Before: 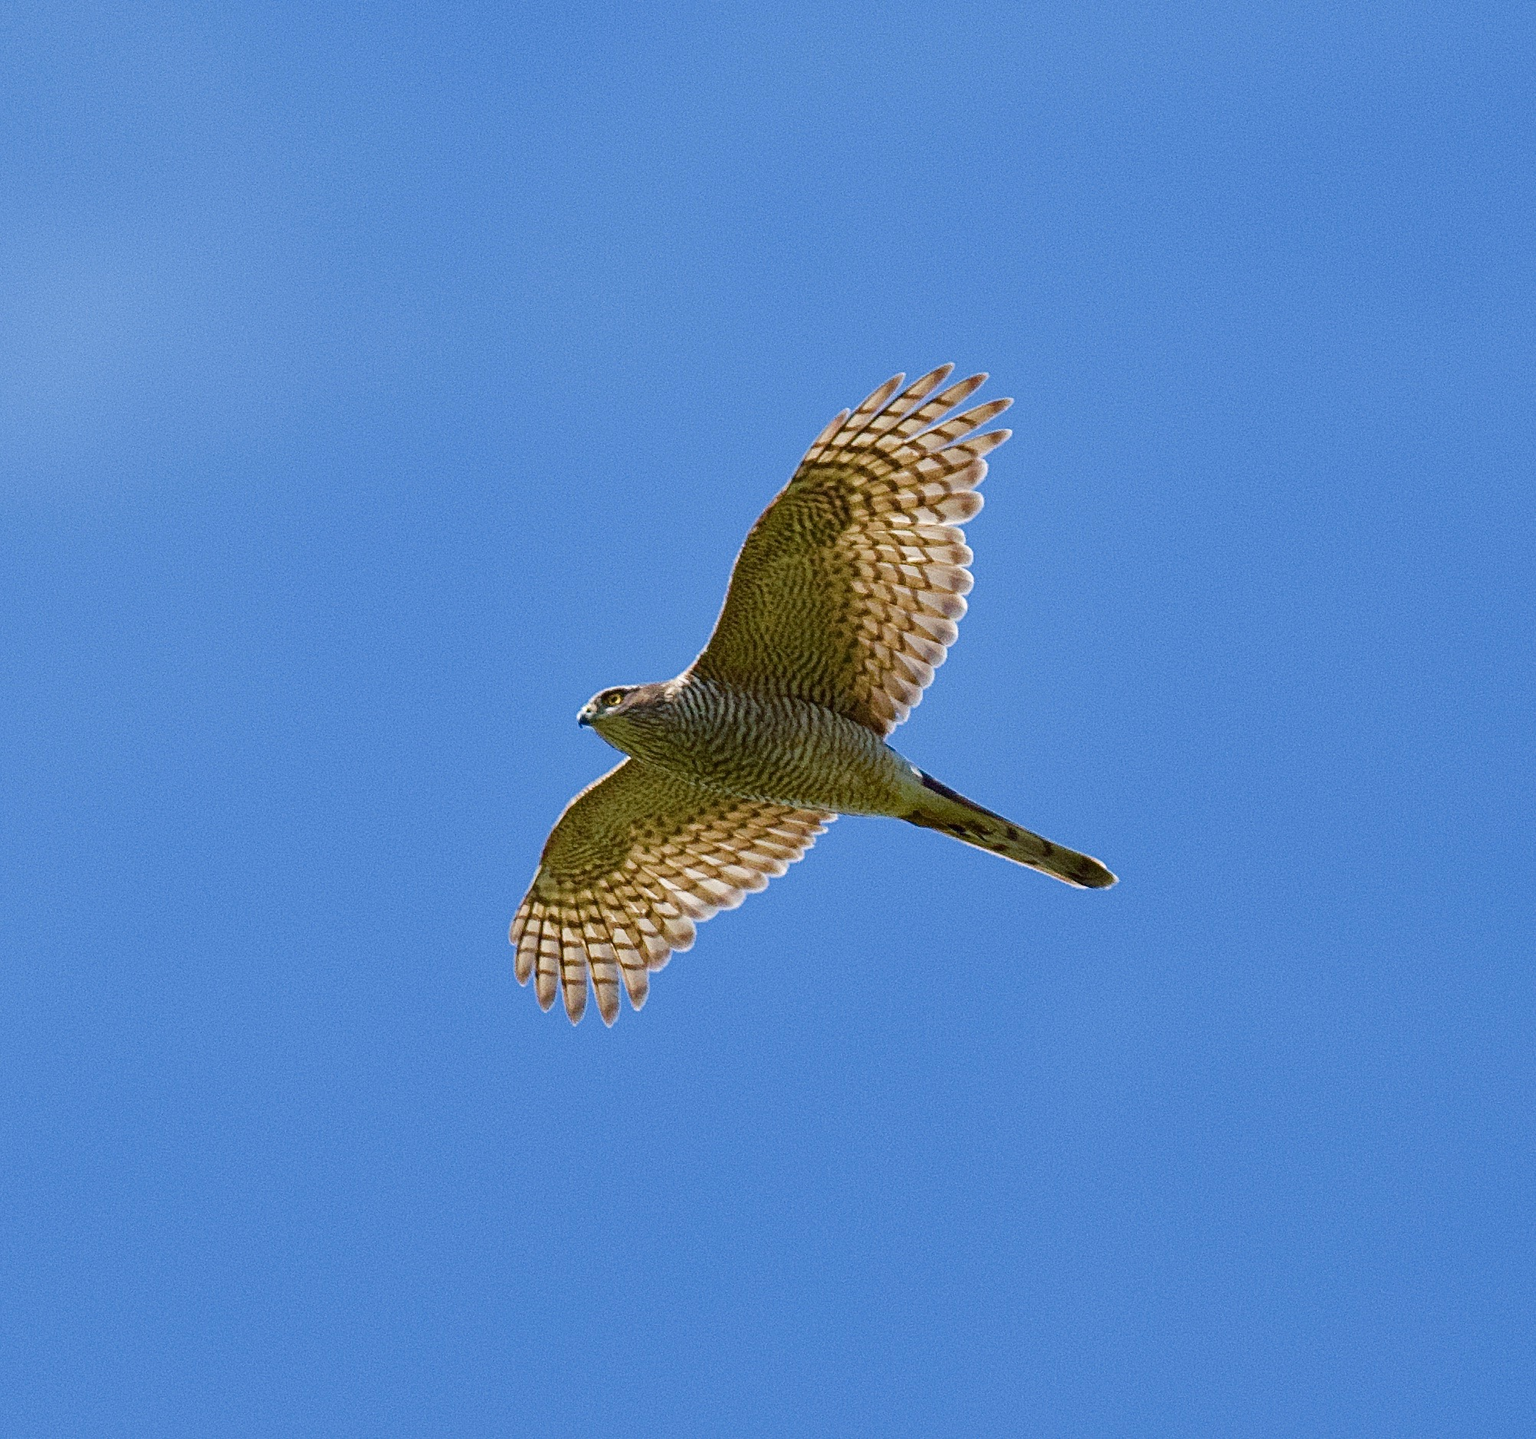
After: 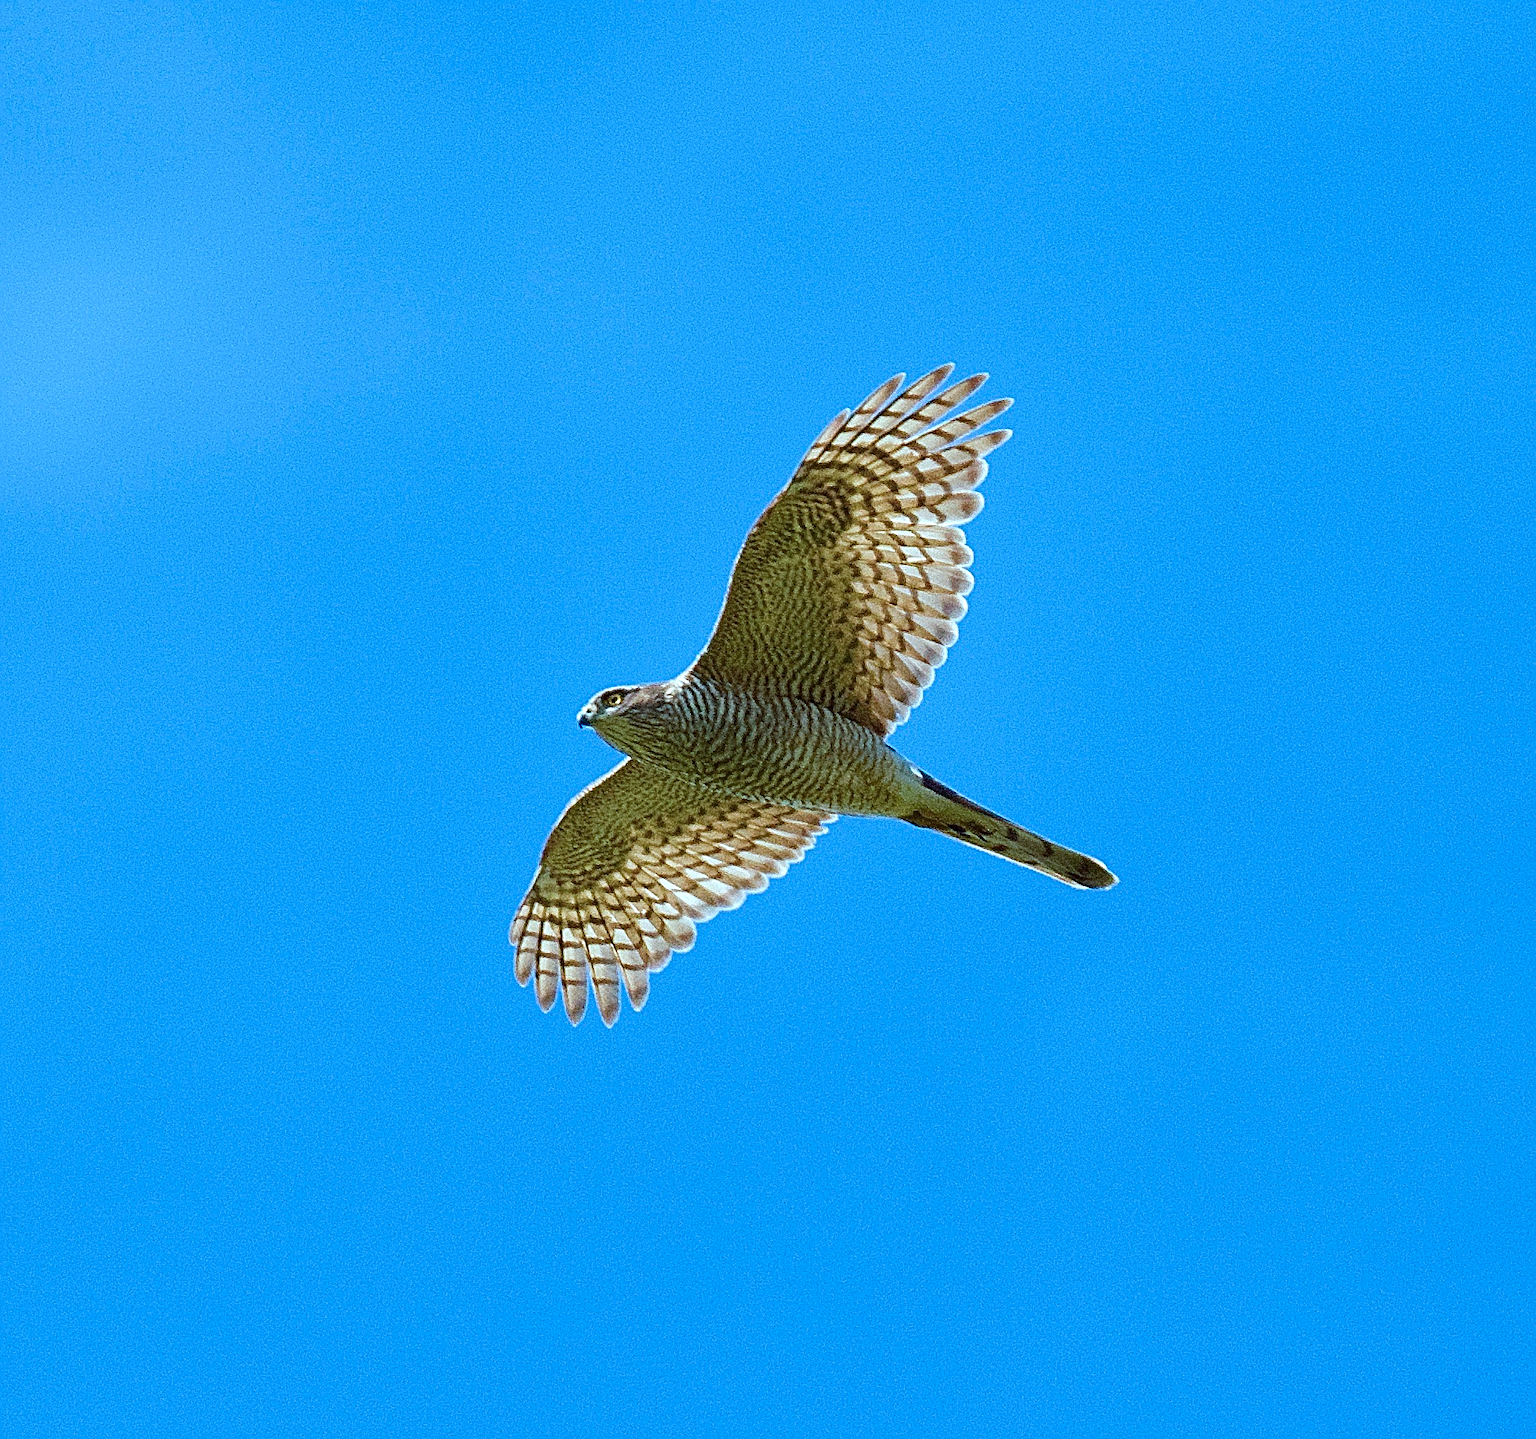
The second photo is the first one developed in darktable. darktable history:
exposure: exposure 0.375 EV, compensate highlight preservation false
sharpen: on, module defaults
color correction: highlights a* -11.71, highlights b* -15.58
